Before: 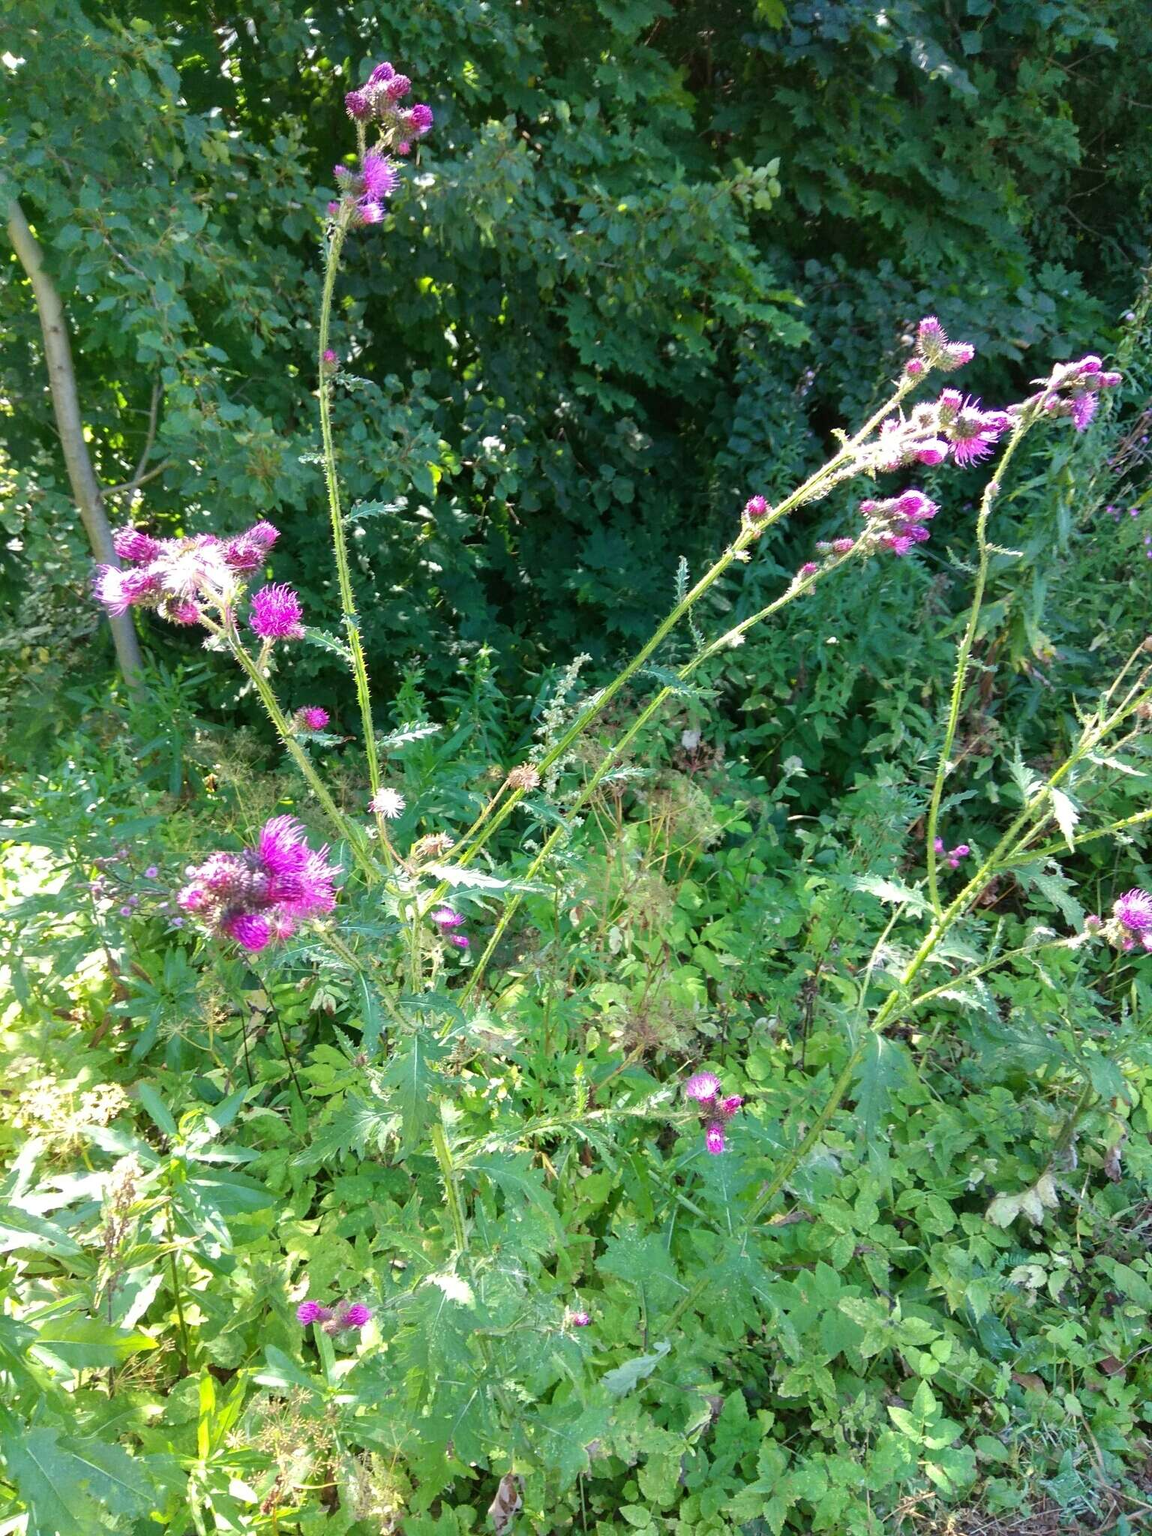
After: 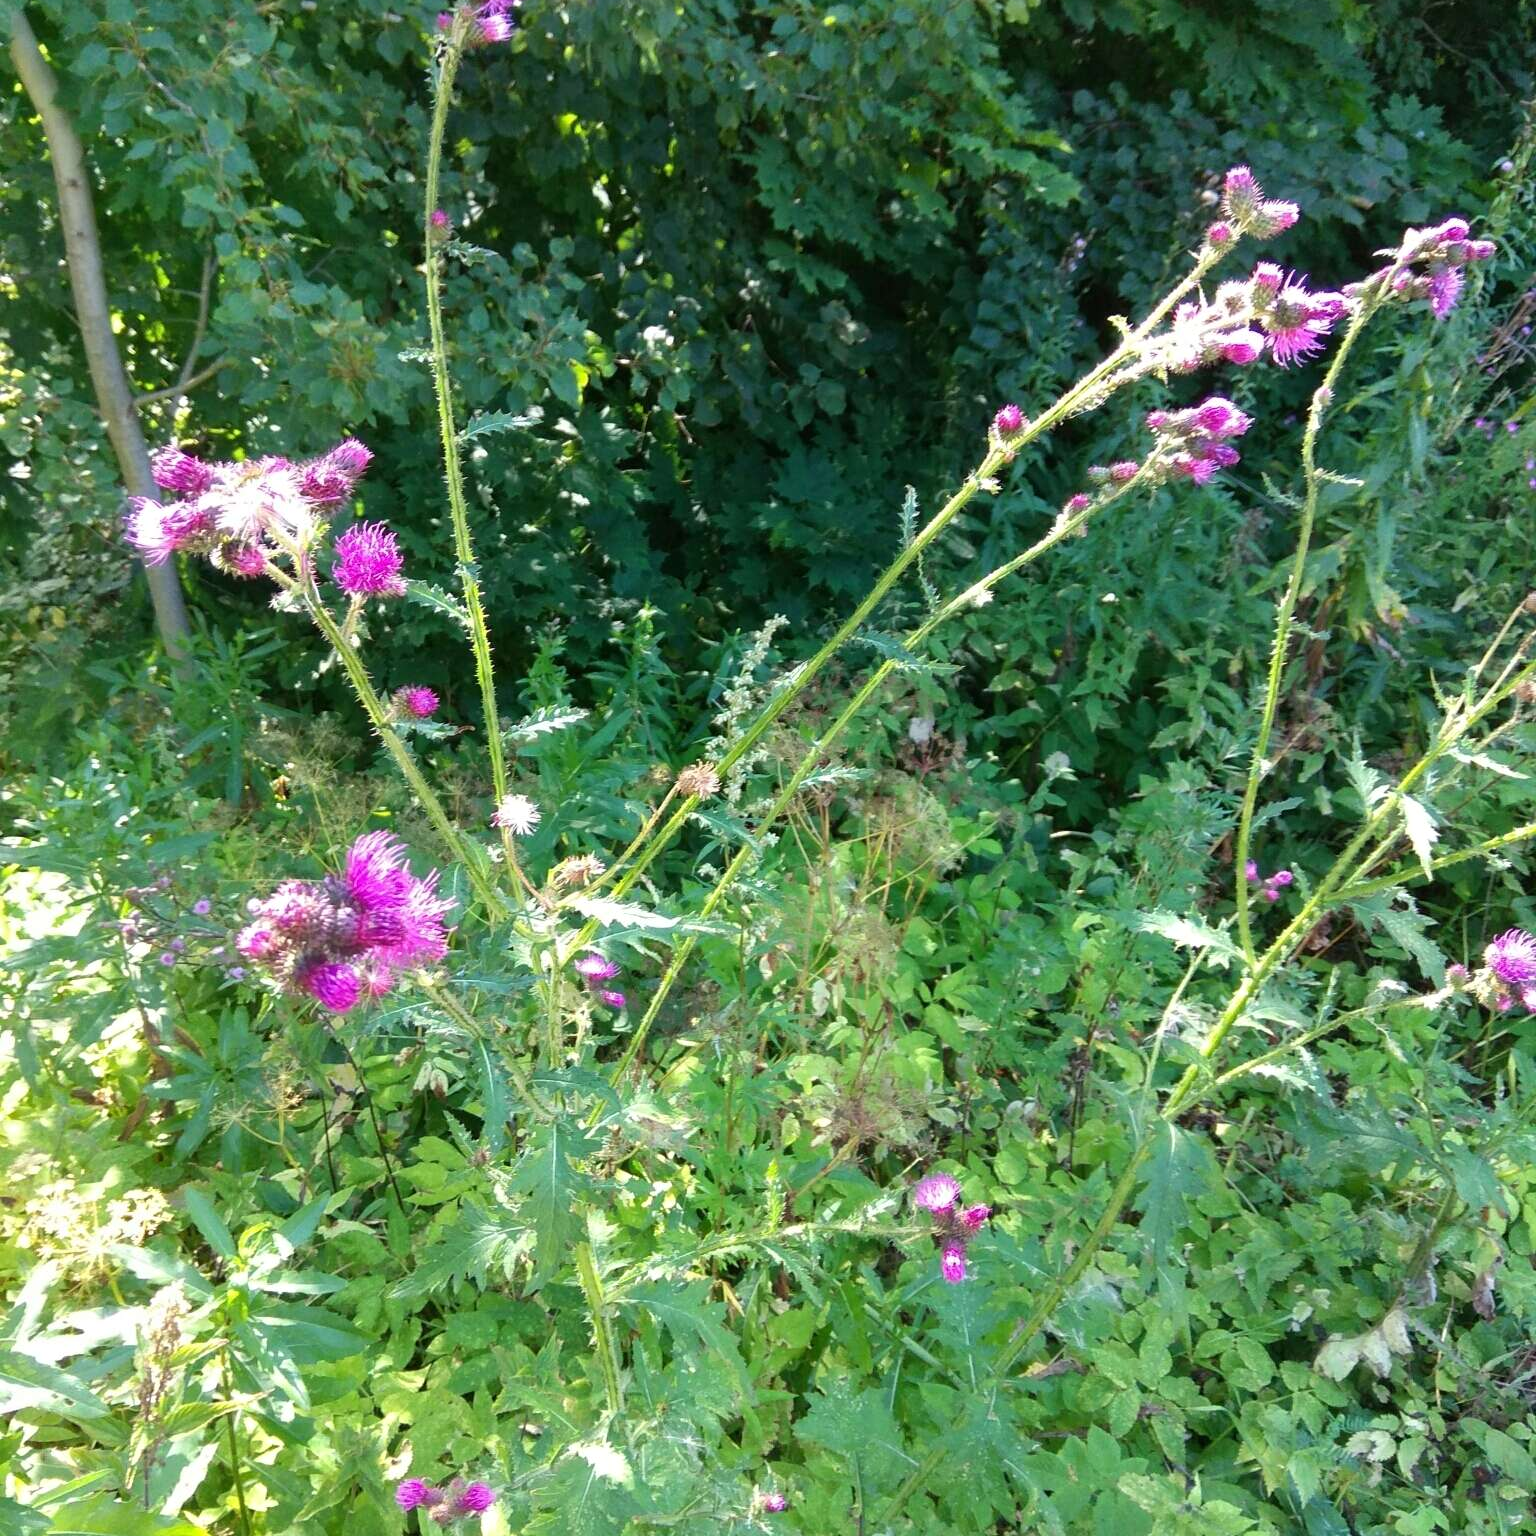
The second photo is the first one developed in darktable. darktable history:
crop and rotate: top 12.5%, bottom 12.5%
tone equalizer: on, module defaults
